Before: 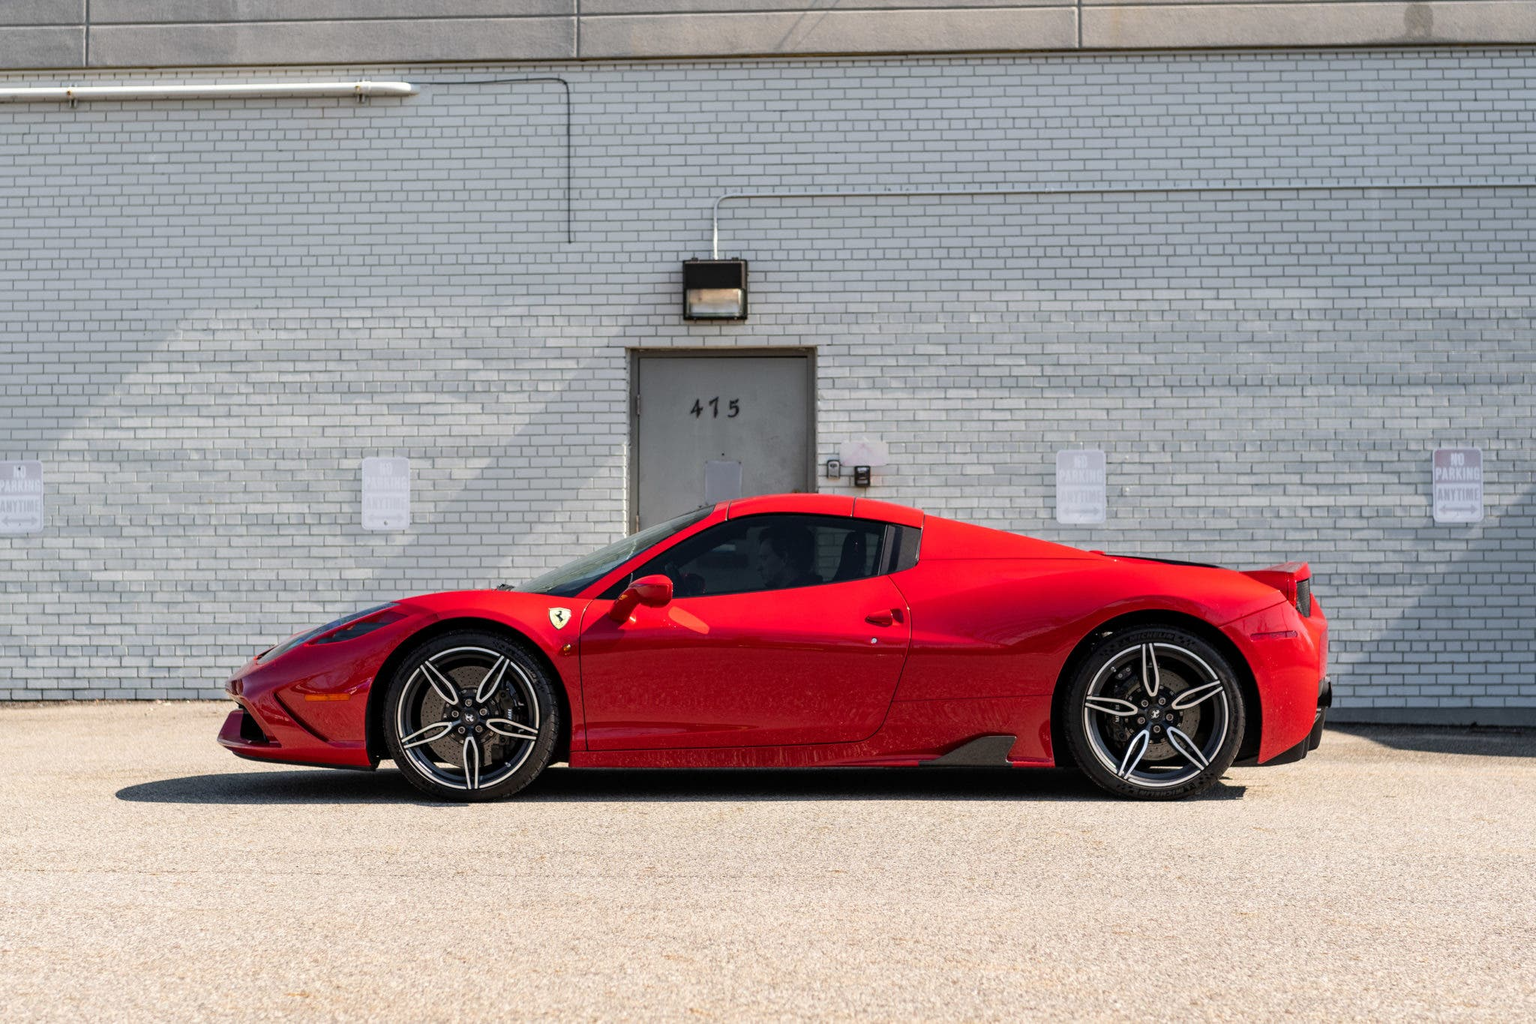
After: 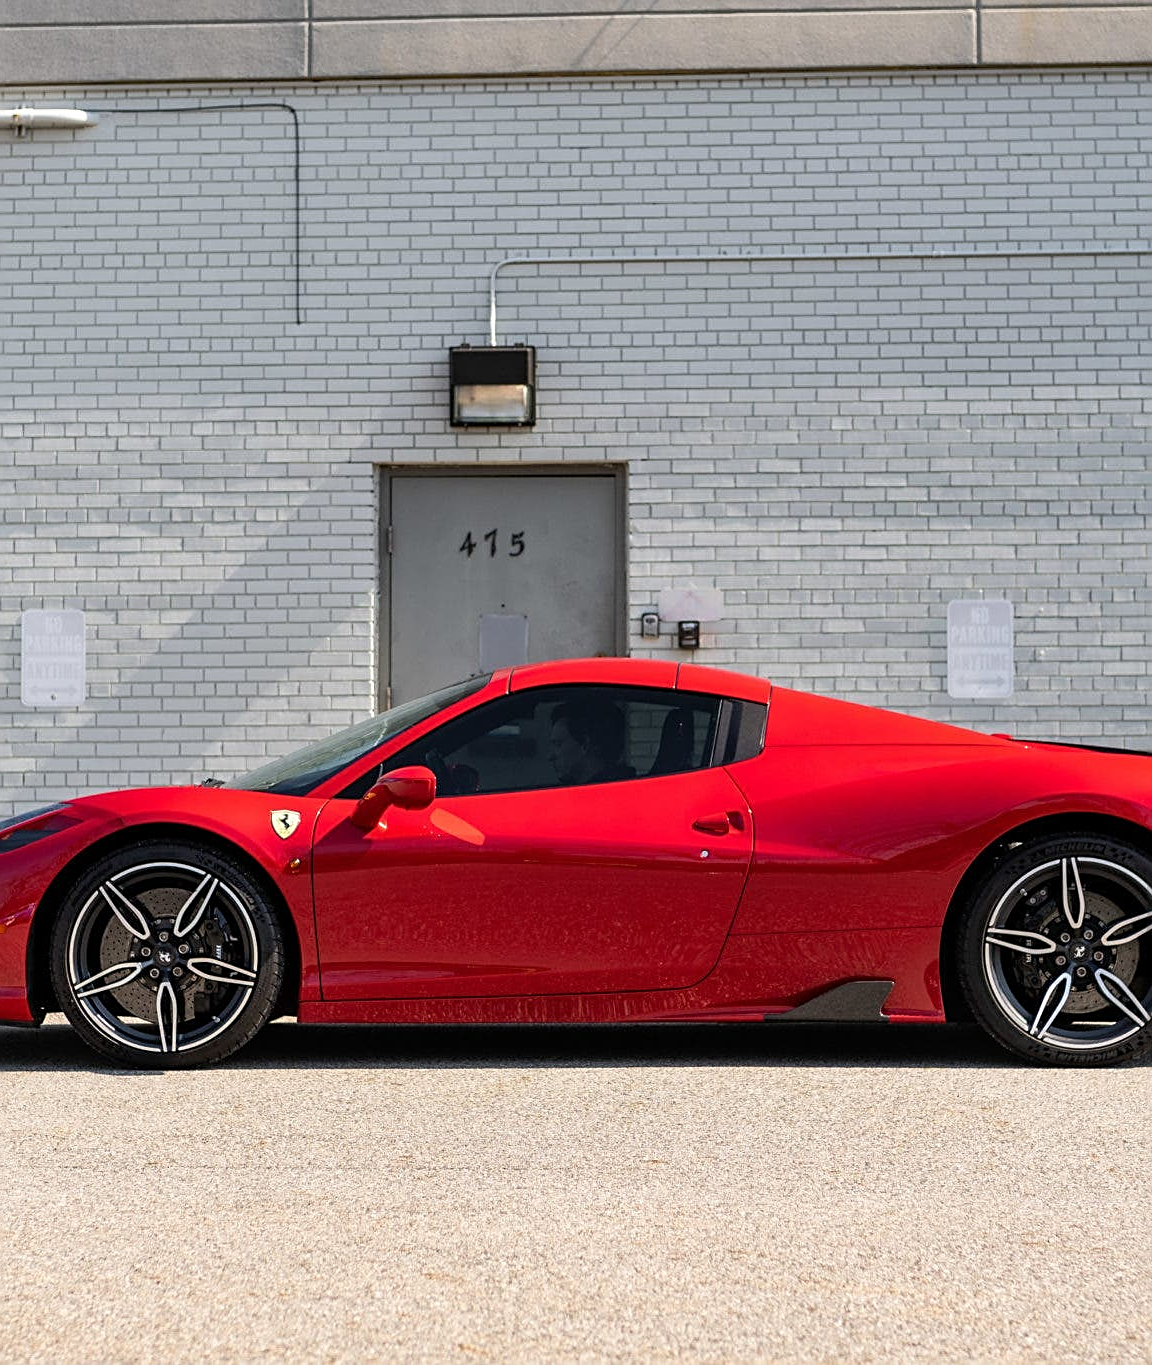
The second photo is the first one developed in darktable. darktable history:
crop and rotate: left 22.516%, right 21.234%
sharpen: on, module defaults
